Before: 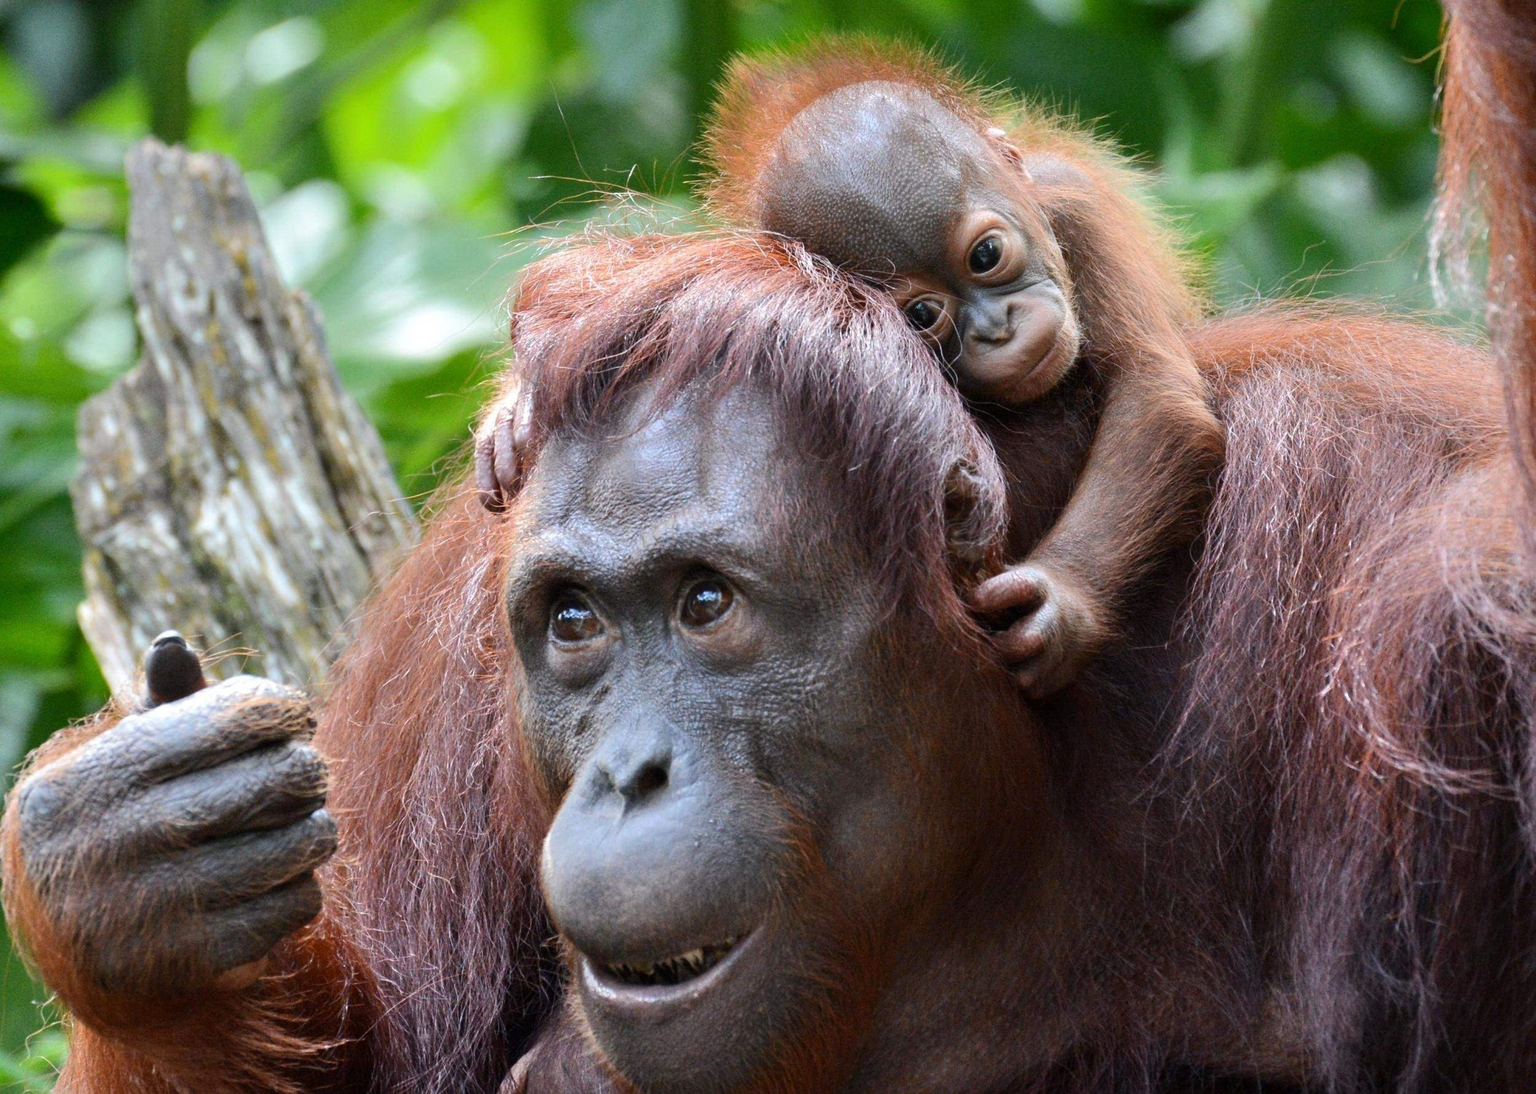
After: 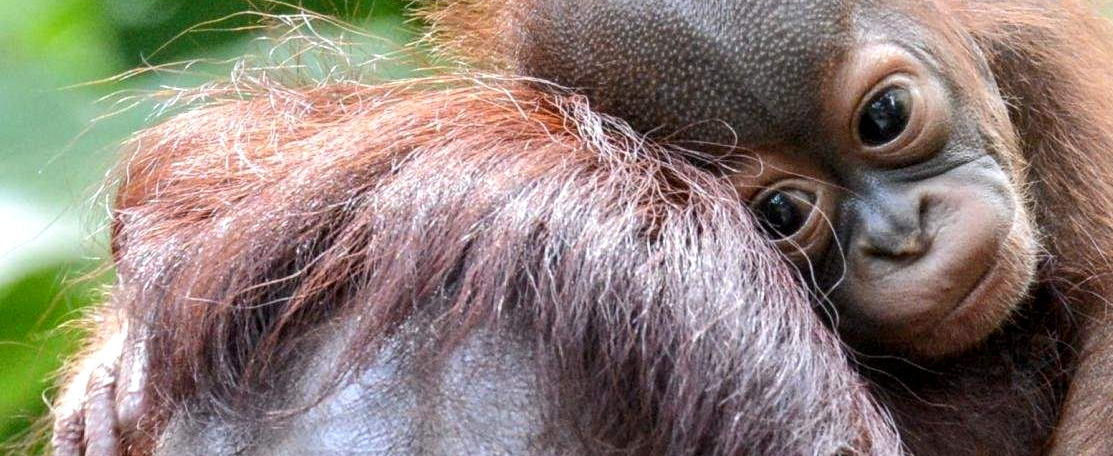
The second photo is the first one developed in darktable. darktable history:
local contrast: detail 130%
crop: left 28.819%, top 16.793%, right 26.643%, bottom 57.553%
